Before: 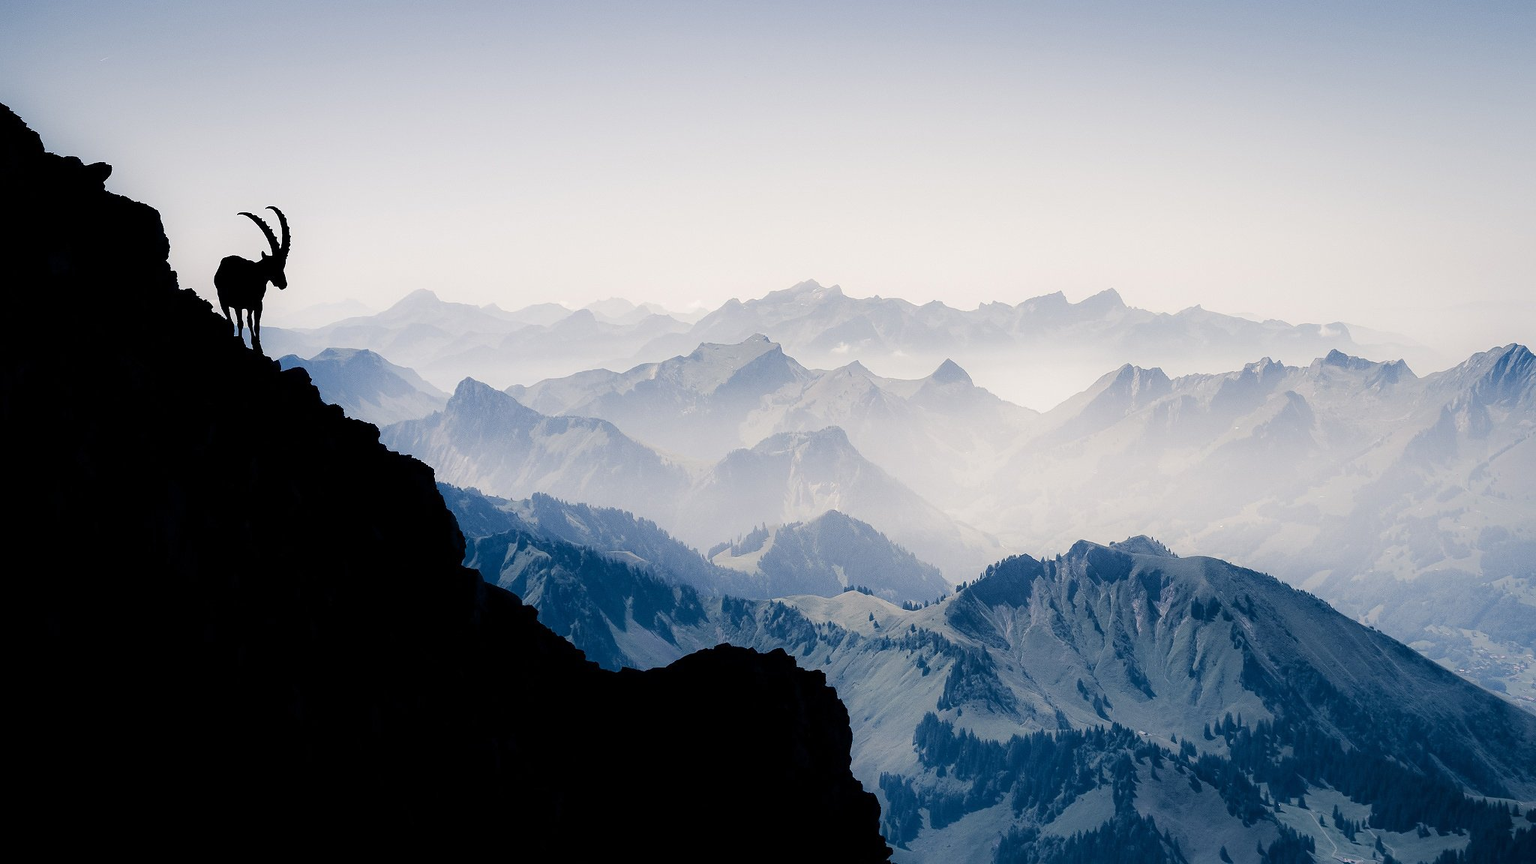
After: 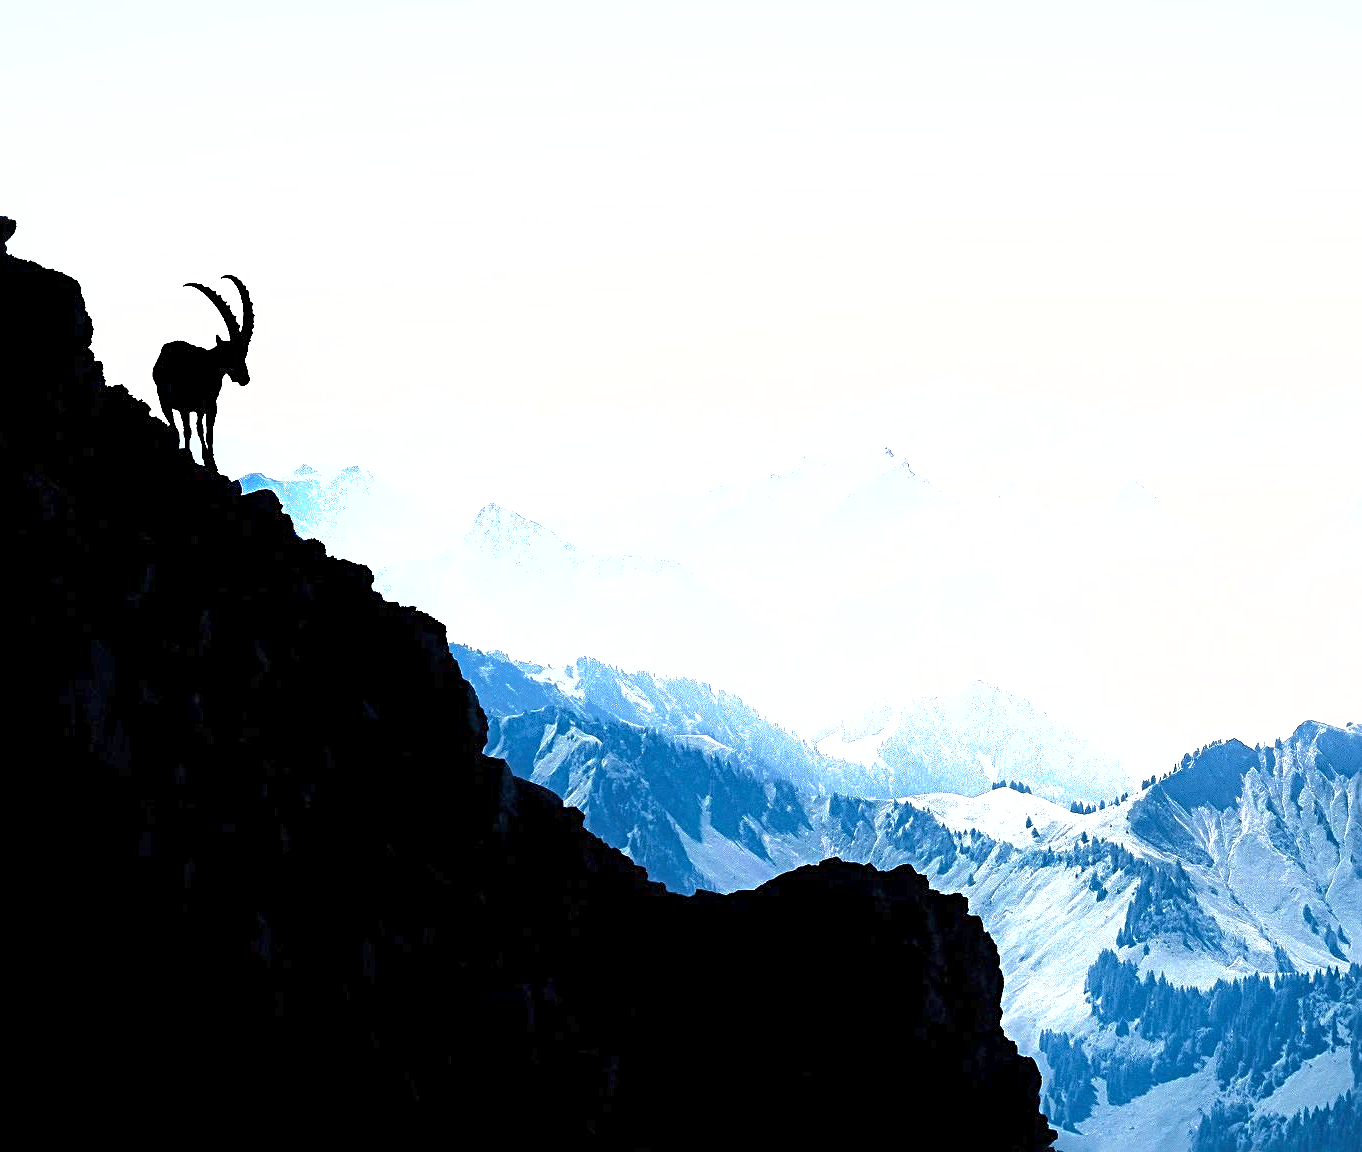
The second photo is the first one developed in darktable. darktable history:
sharpen: radius 3.954
shadows and highlights: shadows 29.88
crop and rotate: left 6.506%, right 26.946%
exposure: exposure 2.011 EV, compensate highlight preservation false
